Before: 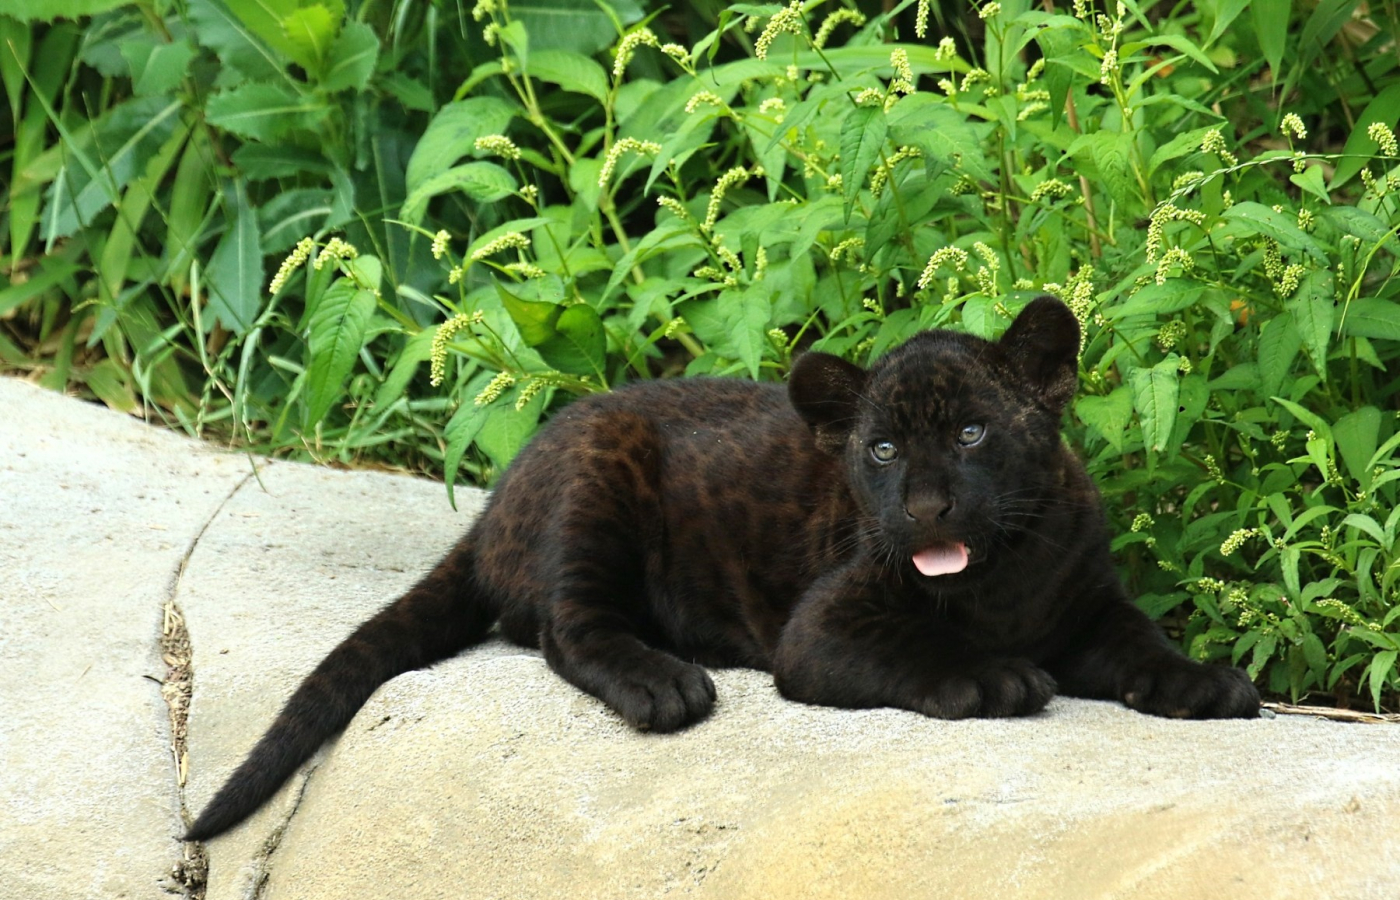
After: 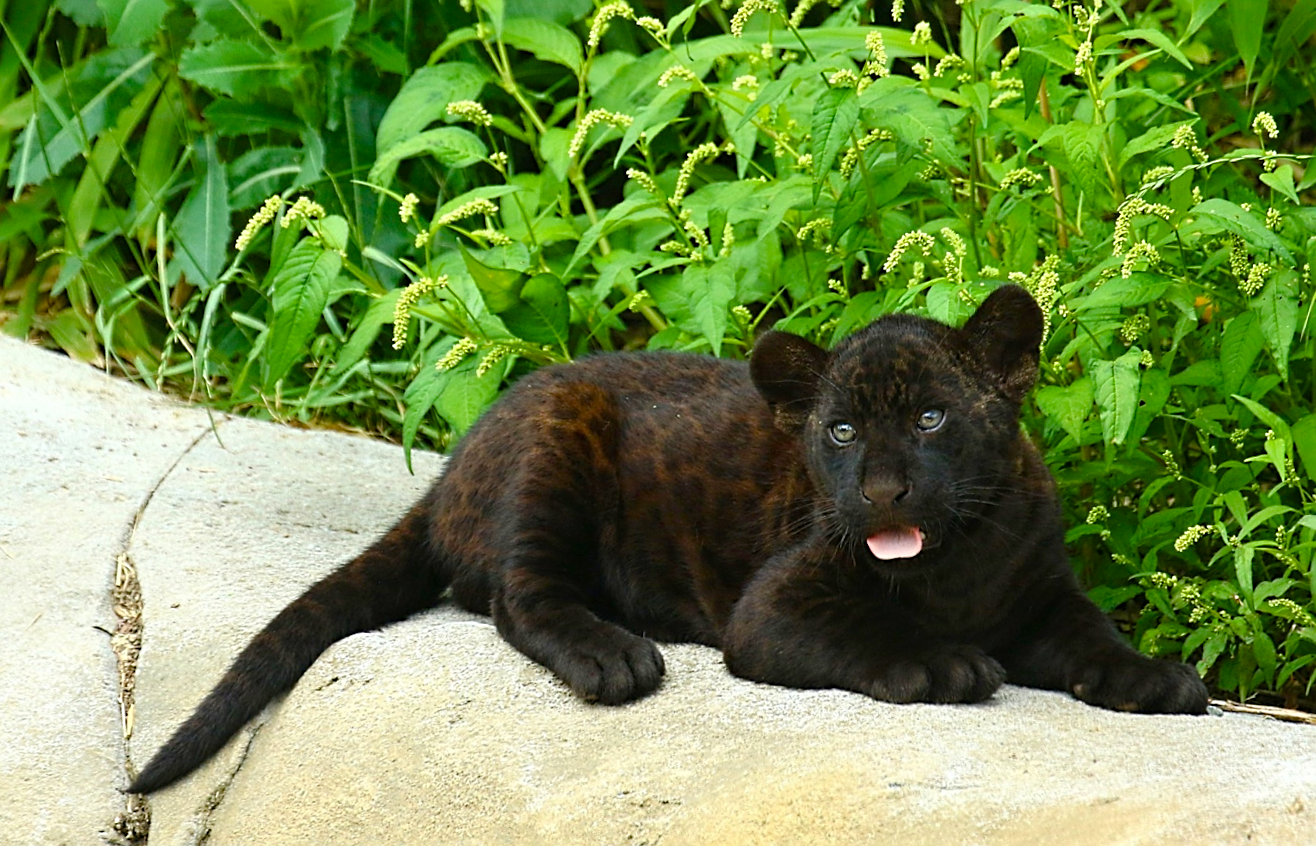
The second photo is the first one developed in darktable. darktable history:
sharpen: on, module defaults
crop and rotate: angle -2.38°
color balance rgb: perceptual saturation grading › global saturation 35%, perceptual saturation grading › highlights -30%, perceptual saturation grading › shadows 35%, perceptual brilliance grading › global brilliance 3%, perceptual brilliance grading › highlights -3%, perceptual brilliance grading › shadows 3%
